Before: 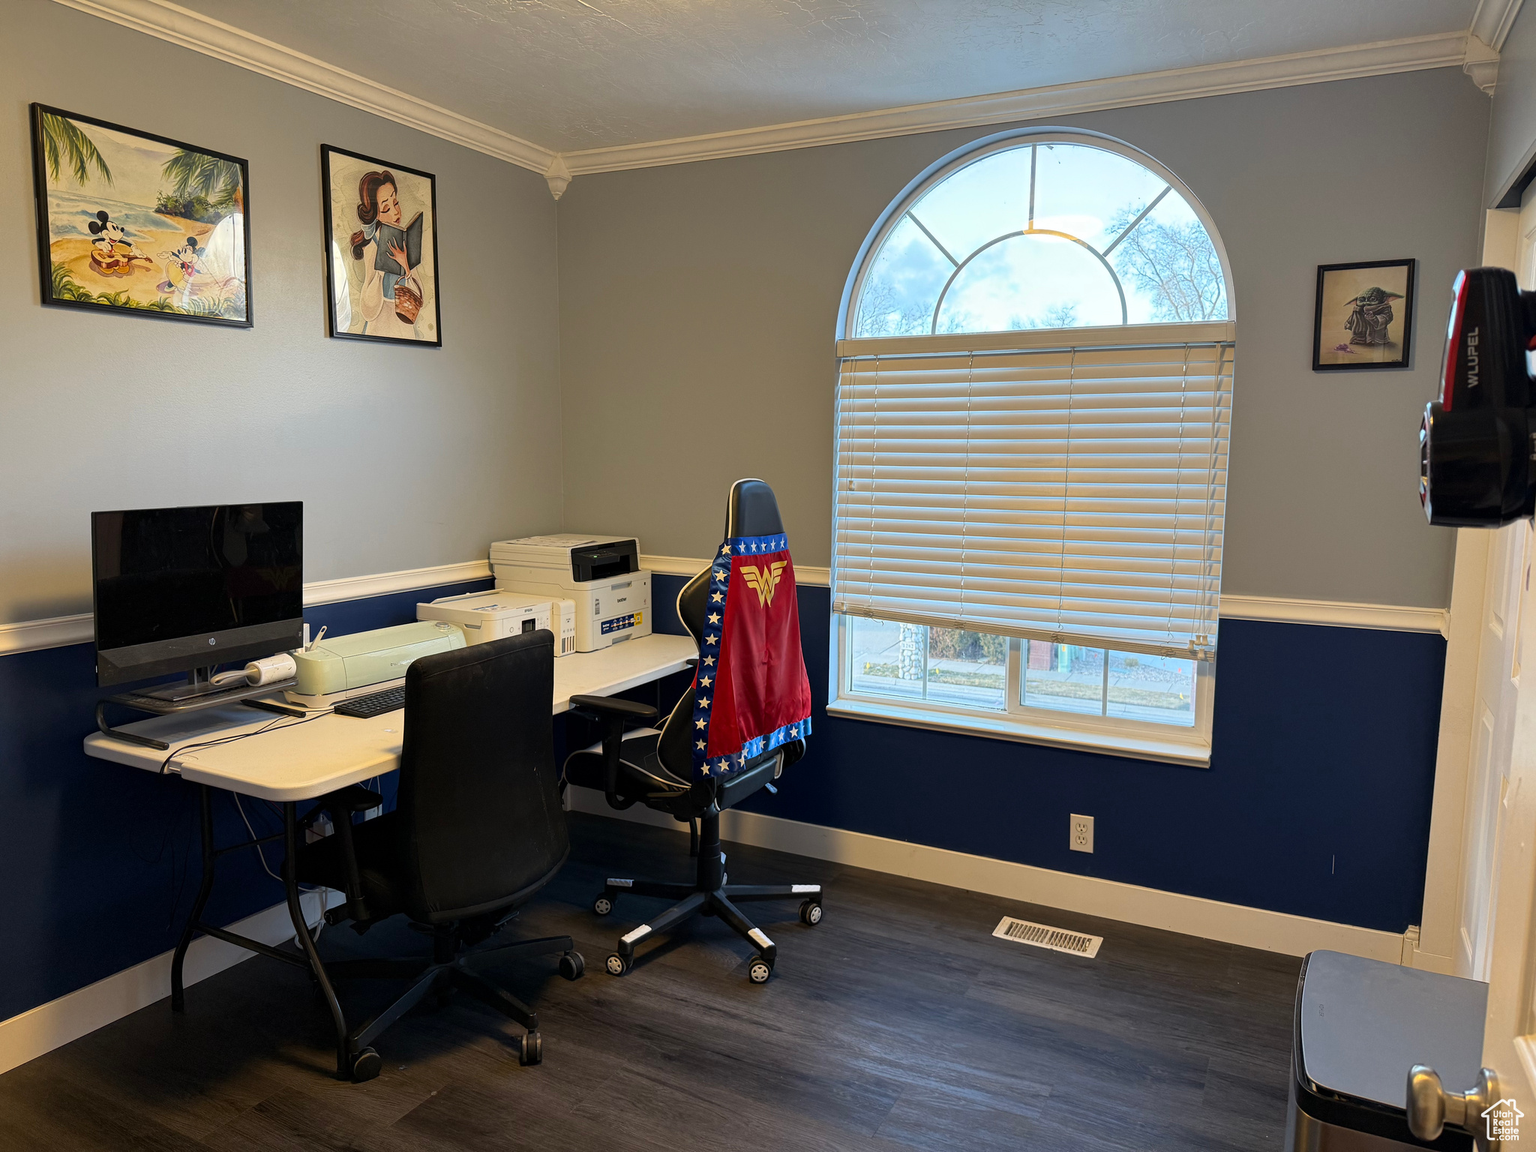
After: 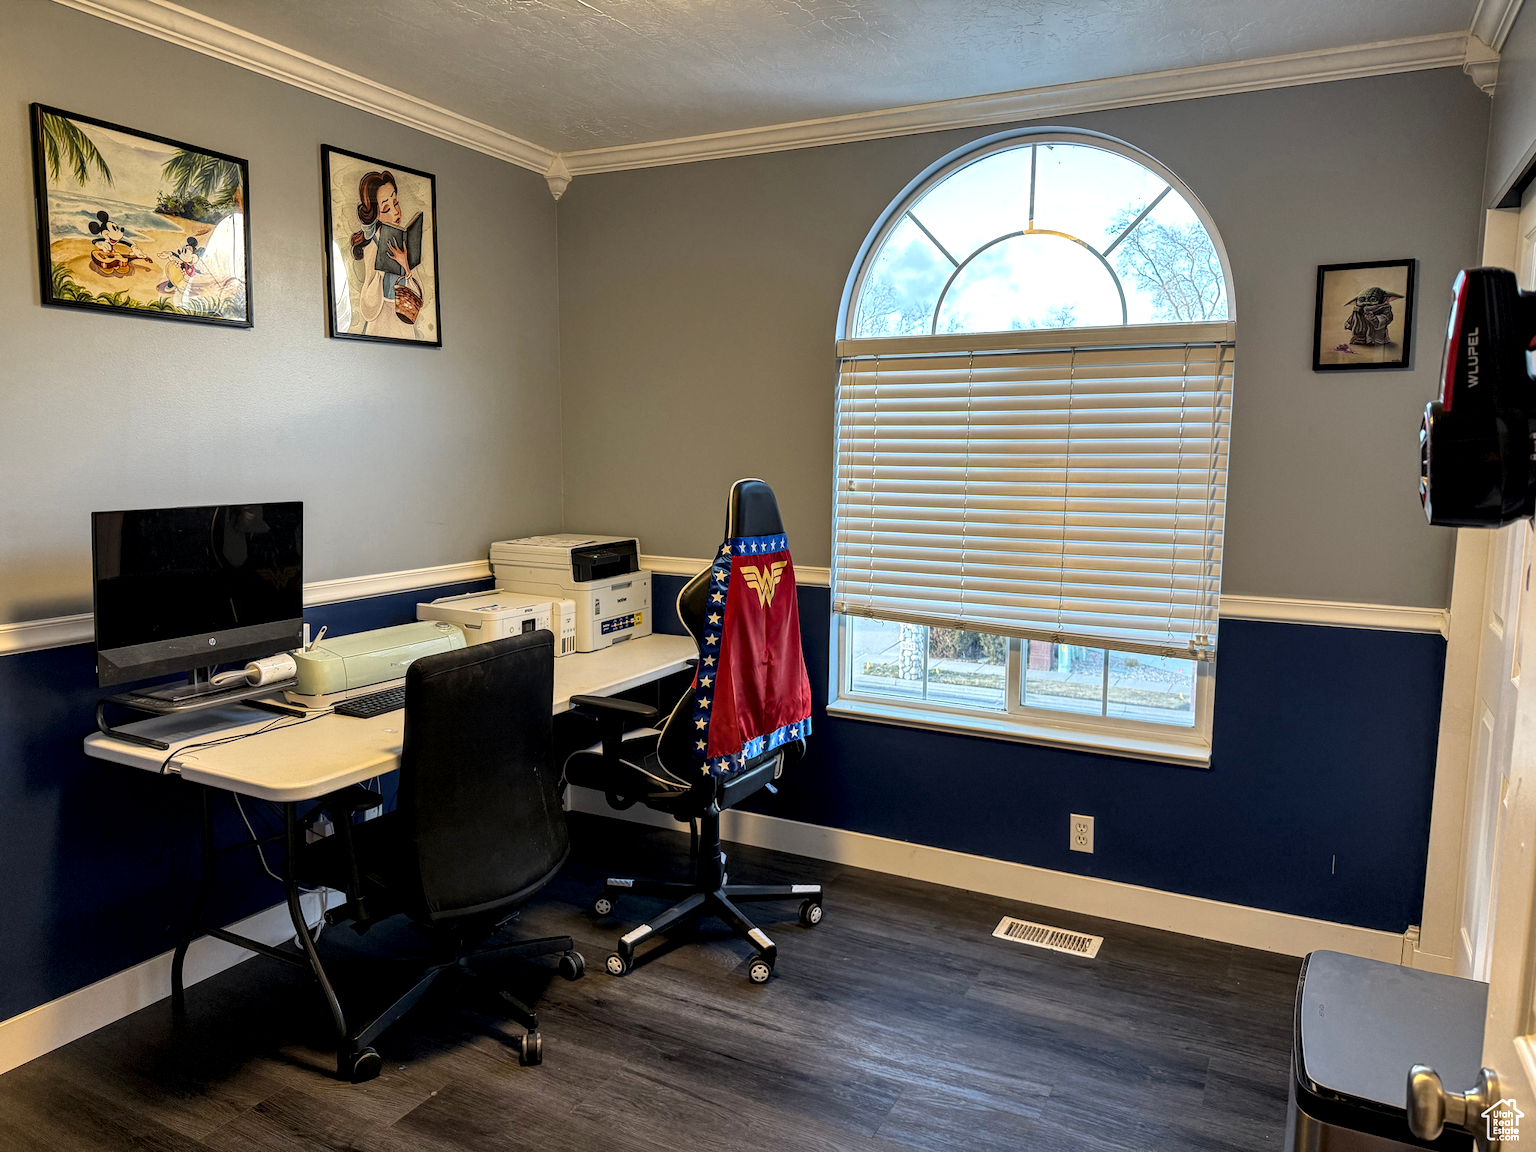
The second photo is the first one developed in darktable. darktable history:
local contrast: detail 160%
shadows and highlights: shadows 31.53, highlights -32.37, soften with gaussian
